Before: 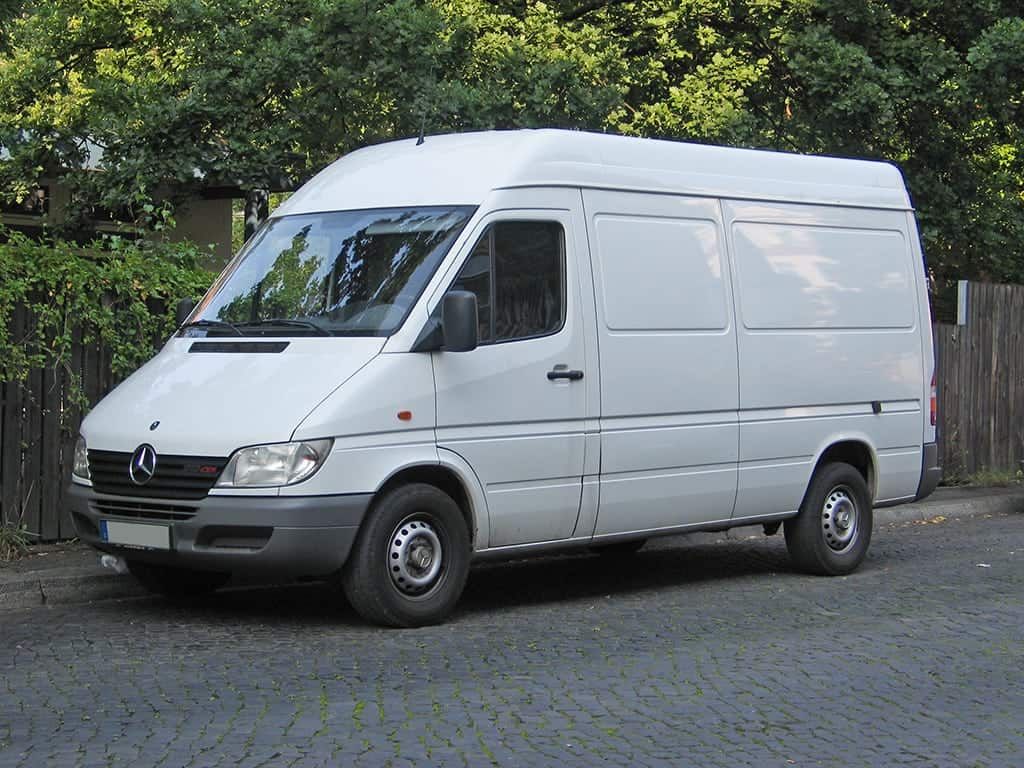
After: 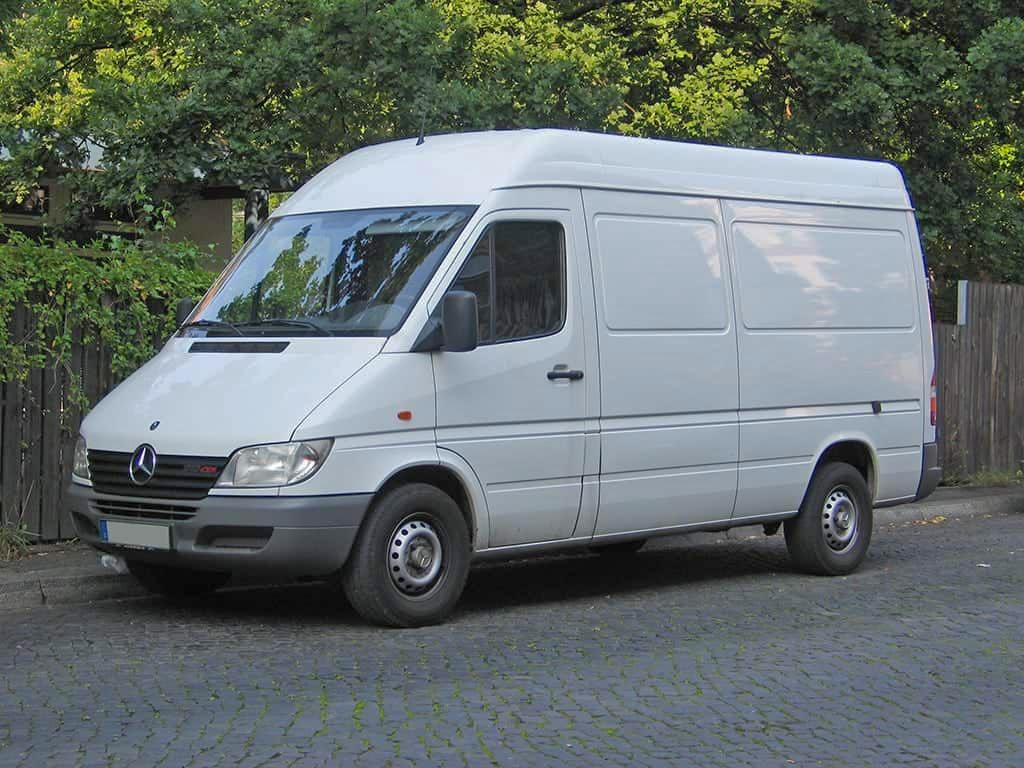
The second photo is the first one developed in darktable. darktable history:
shadows and highlights: on, module defaults
contrast brightness saturation: contrast 0.04, saturation 0.07
